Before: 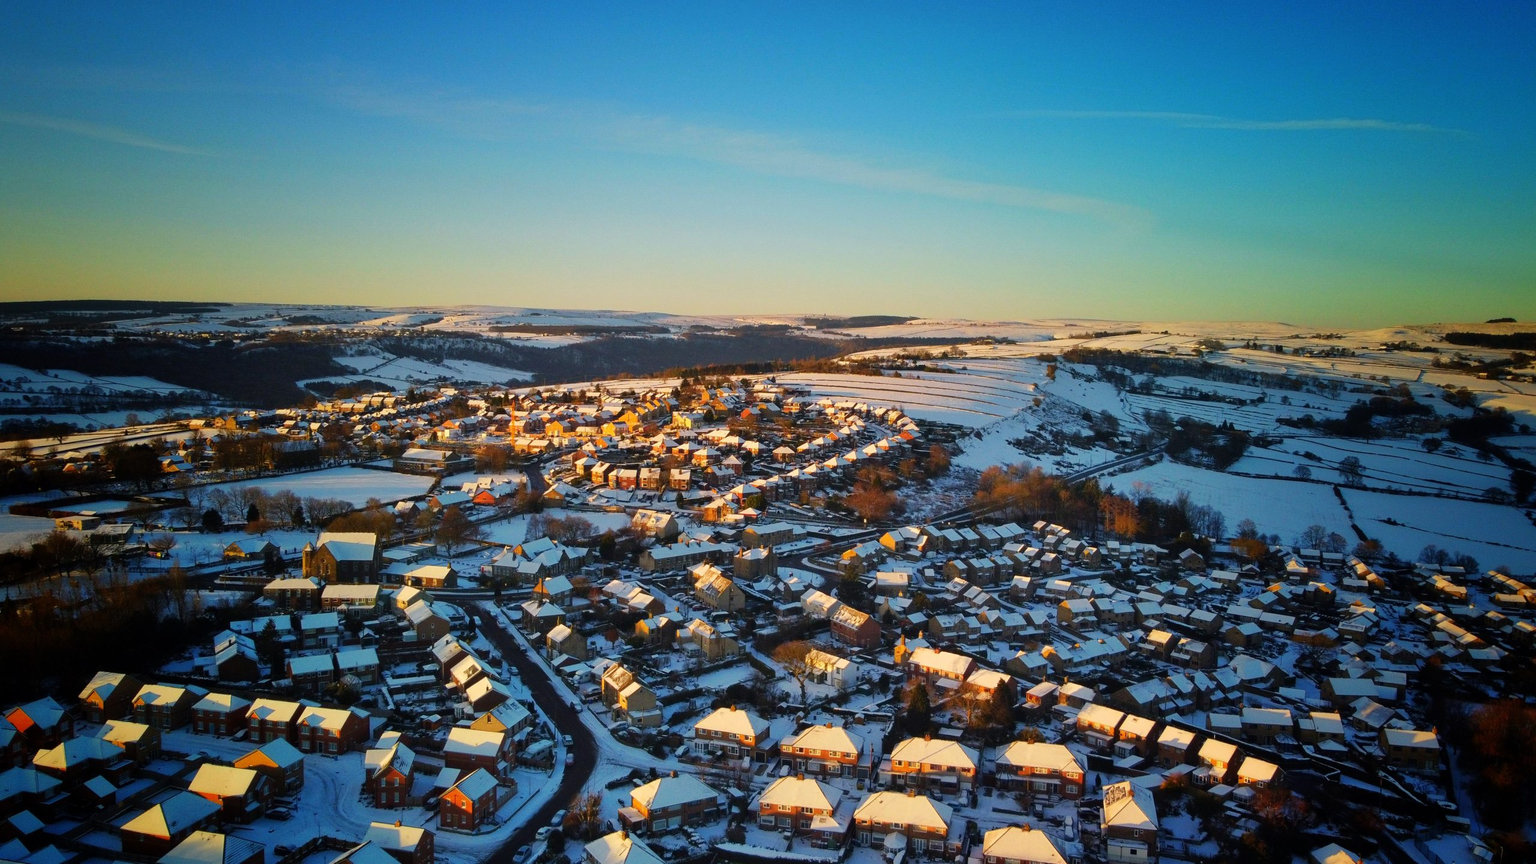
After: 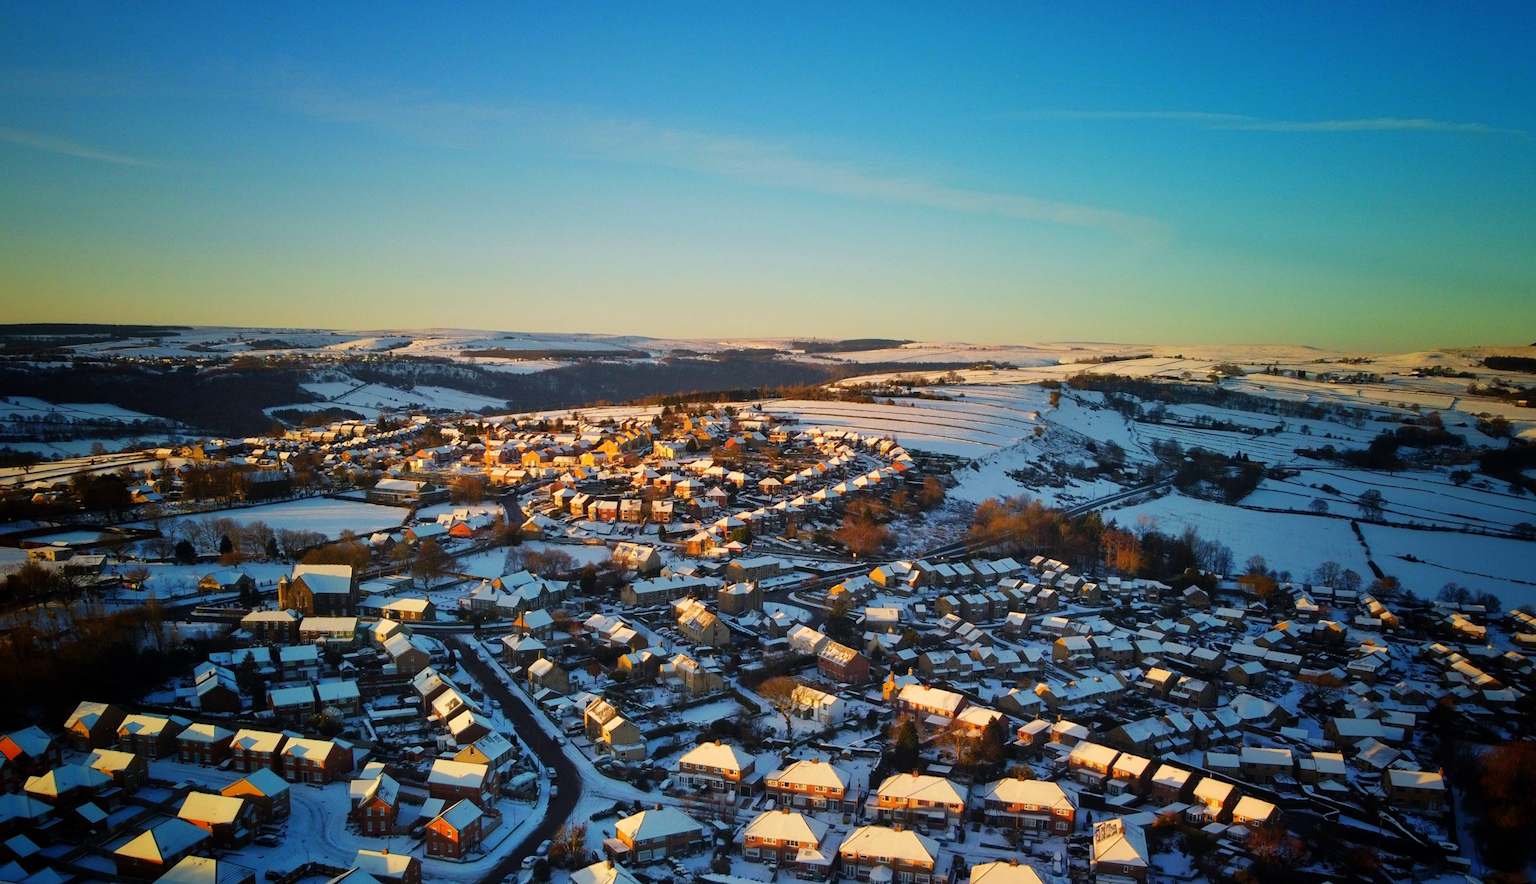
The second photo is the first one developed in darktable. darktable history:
exposure: compensate highlight preservation false
rotate and perspective: rotation 0.074°, lens shift (vertical) 0.096, lens shift (horizontal) -0.041, crop left 0.043, crop right 0.952, crop top 0.024, crop bottom 0.979
